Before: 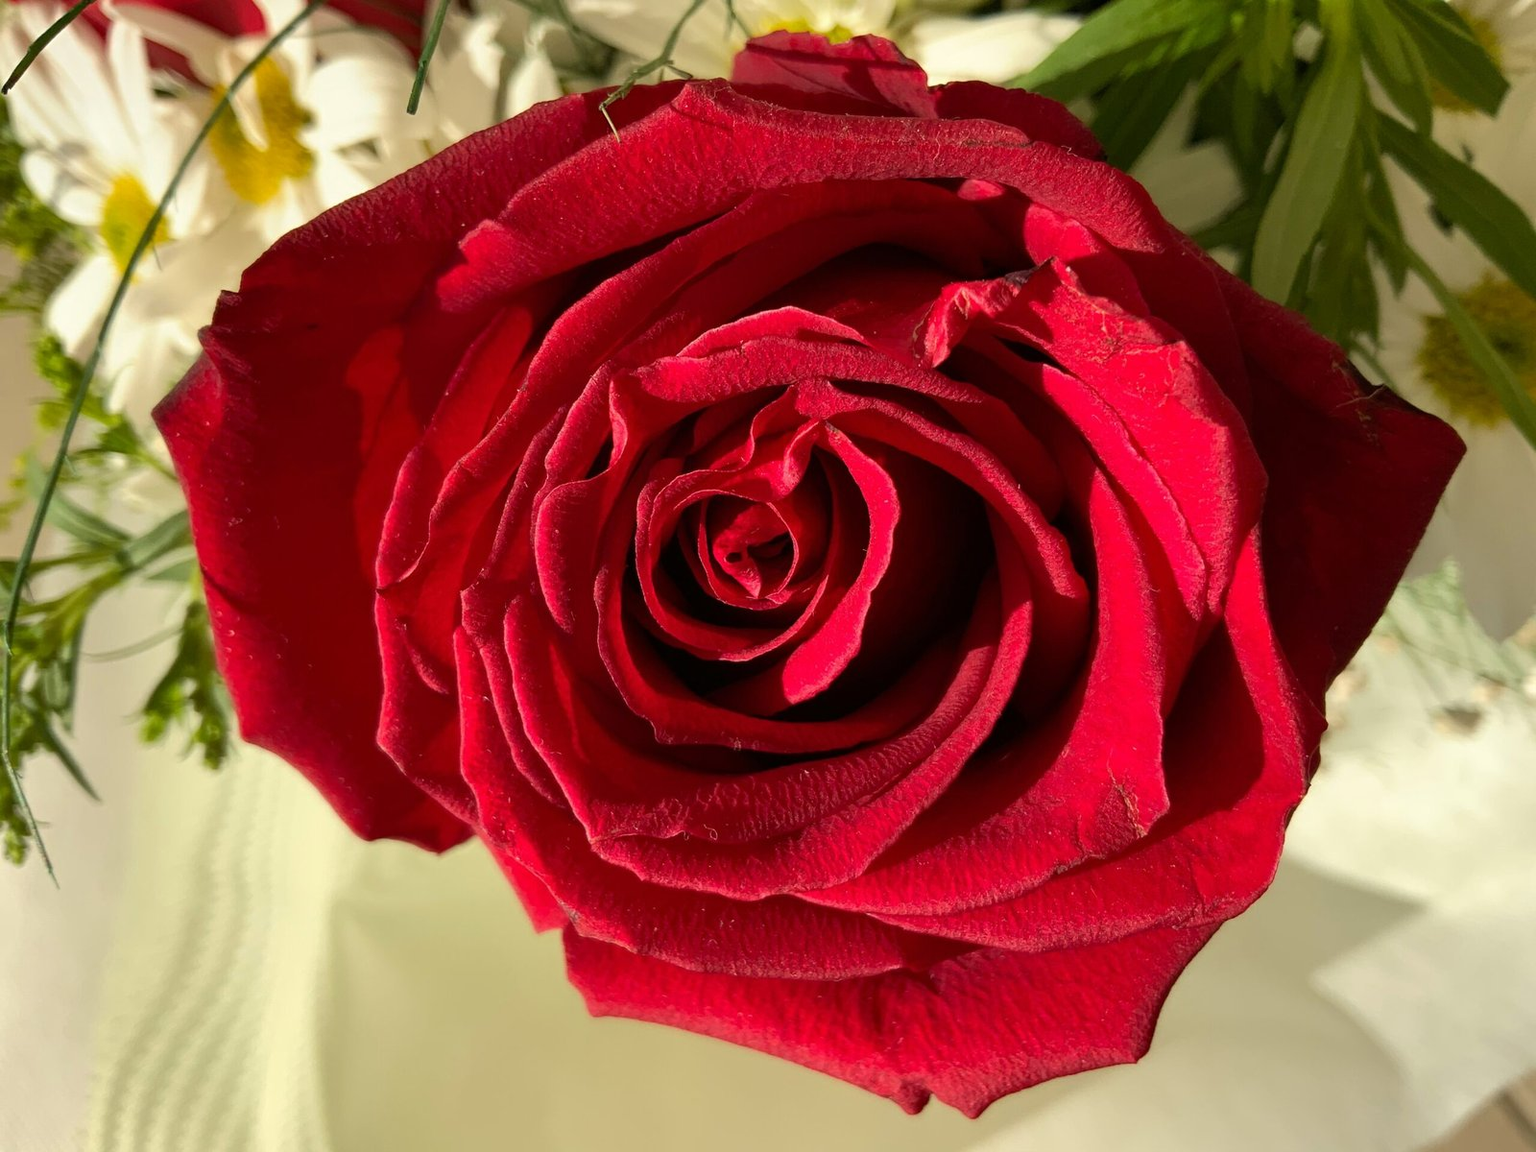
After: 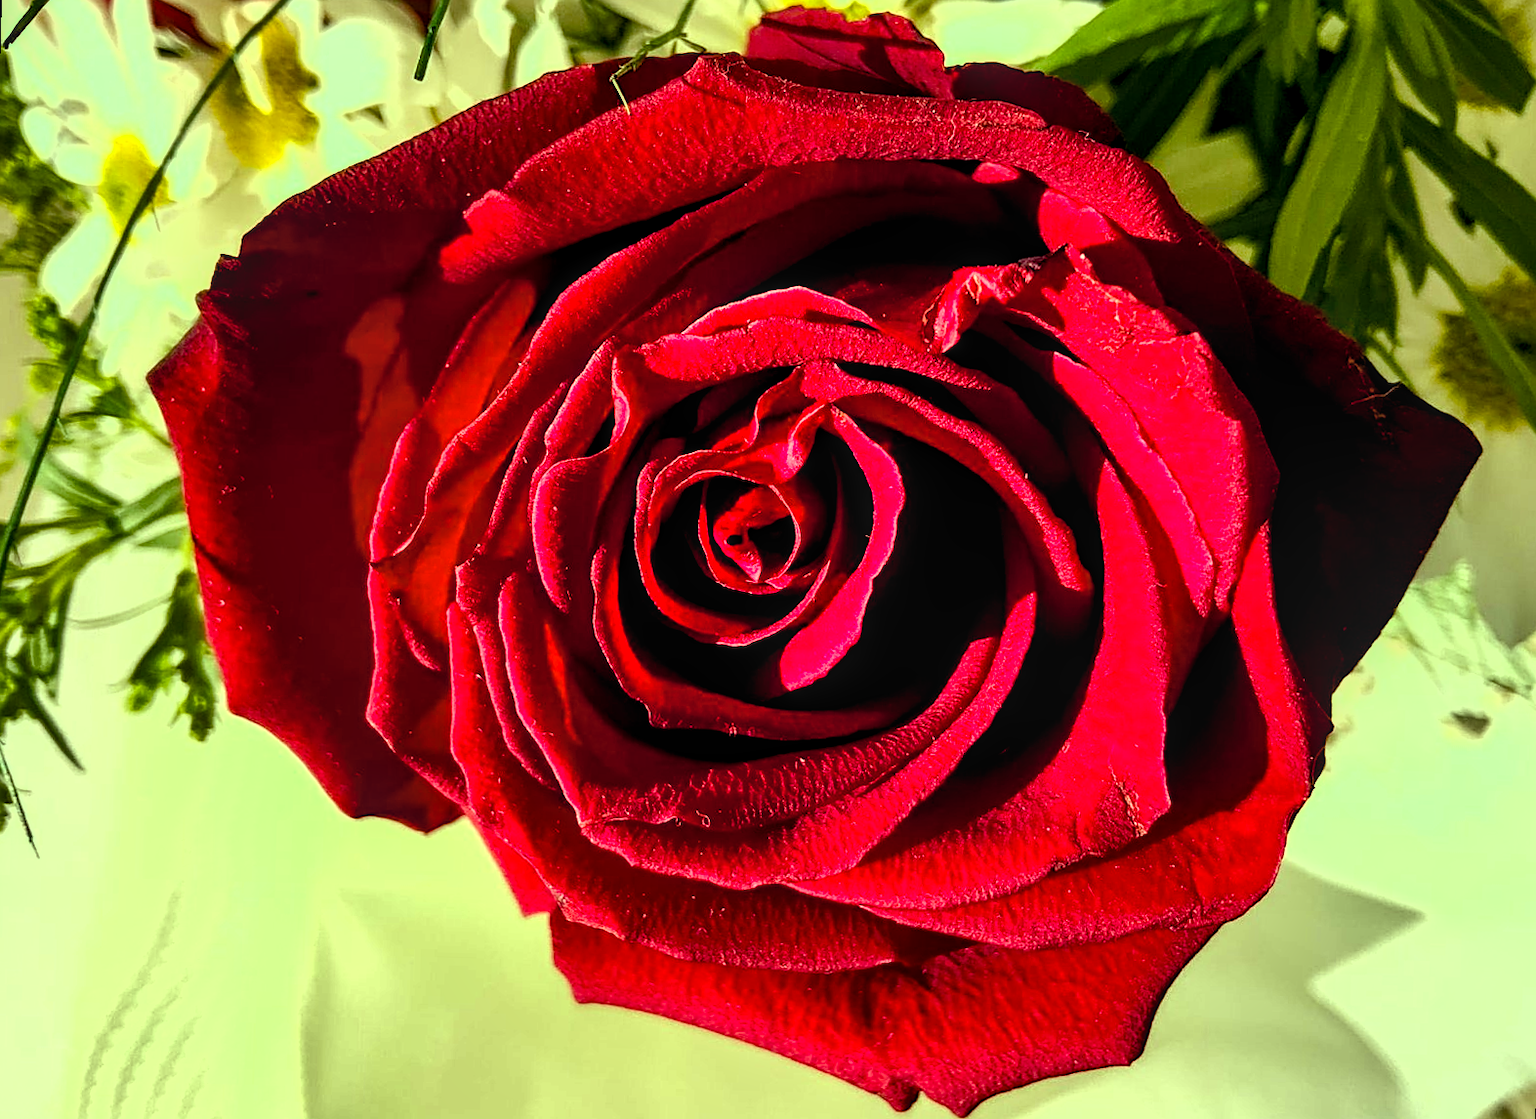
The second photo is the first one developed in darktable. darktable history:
white balance: red 1.045, blue 0.932
color balance rgb: shadows lift › chroma 3%, shadows lift › hue 240.84°, highlights gain › chroma 3%, highlights gain › hue 73.2°, global offset › luminance -0.5%, perceptual saturation grading › global saturation 20%, perceptual saturation grading › highlights -25%, perceptual saturation grading › shadows 50%, global vibrance 25.26%
local contrast: on, module defaults
sharpen: on, module defaults
shadows and highlights: highlights color adjustment 0%, low approximation 0.01, soften with gaussian
color balance: mode lift, gamma, gain (sRGB), lift [0.997, 0.979, 1.021, 1.011], gamma [1, 1.084, 0.916, 0.998], gain [1, 0.87, 1.13, 1.101], contrast 4.55%, contrast fulcrum 38.24%, output saturation 104.09%
tone equalizer: -8 EV -0.75 EV, -7 EV -0.7 EV, -6 EV -0.6 EV, -5 EV -0.4 EV, -3 EV 0.4 EV, -2 EV 0.6 EV, -1 EV 0.7 EV, +0 EV 0.75 EV, edges refinement/feathering 500, mask exposure compensation -1.57 EV, preserve details no
rotate and perspective: rotation 1.57°, crop left 0.018, crop right 0.982, crop top 0.039, crop bottom 0.961
